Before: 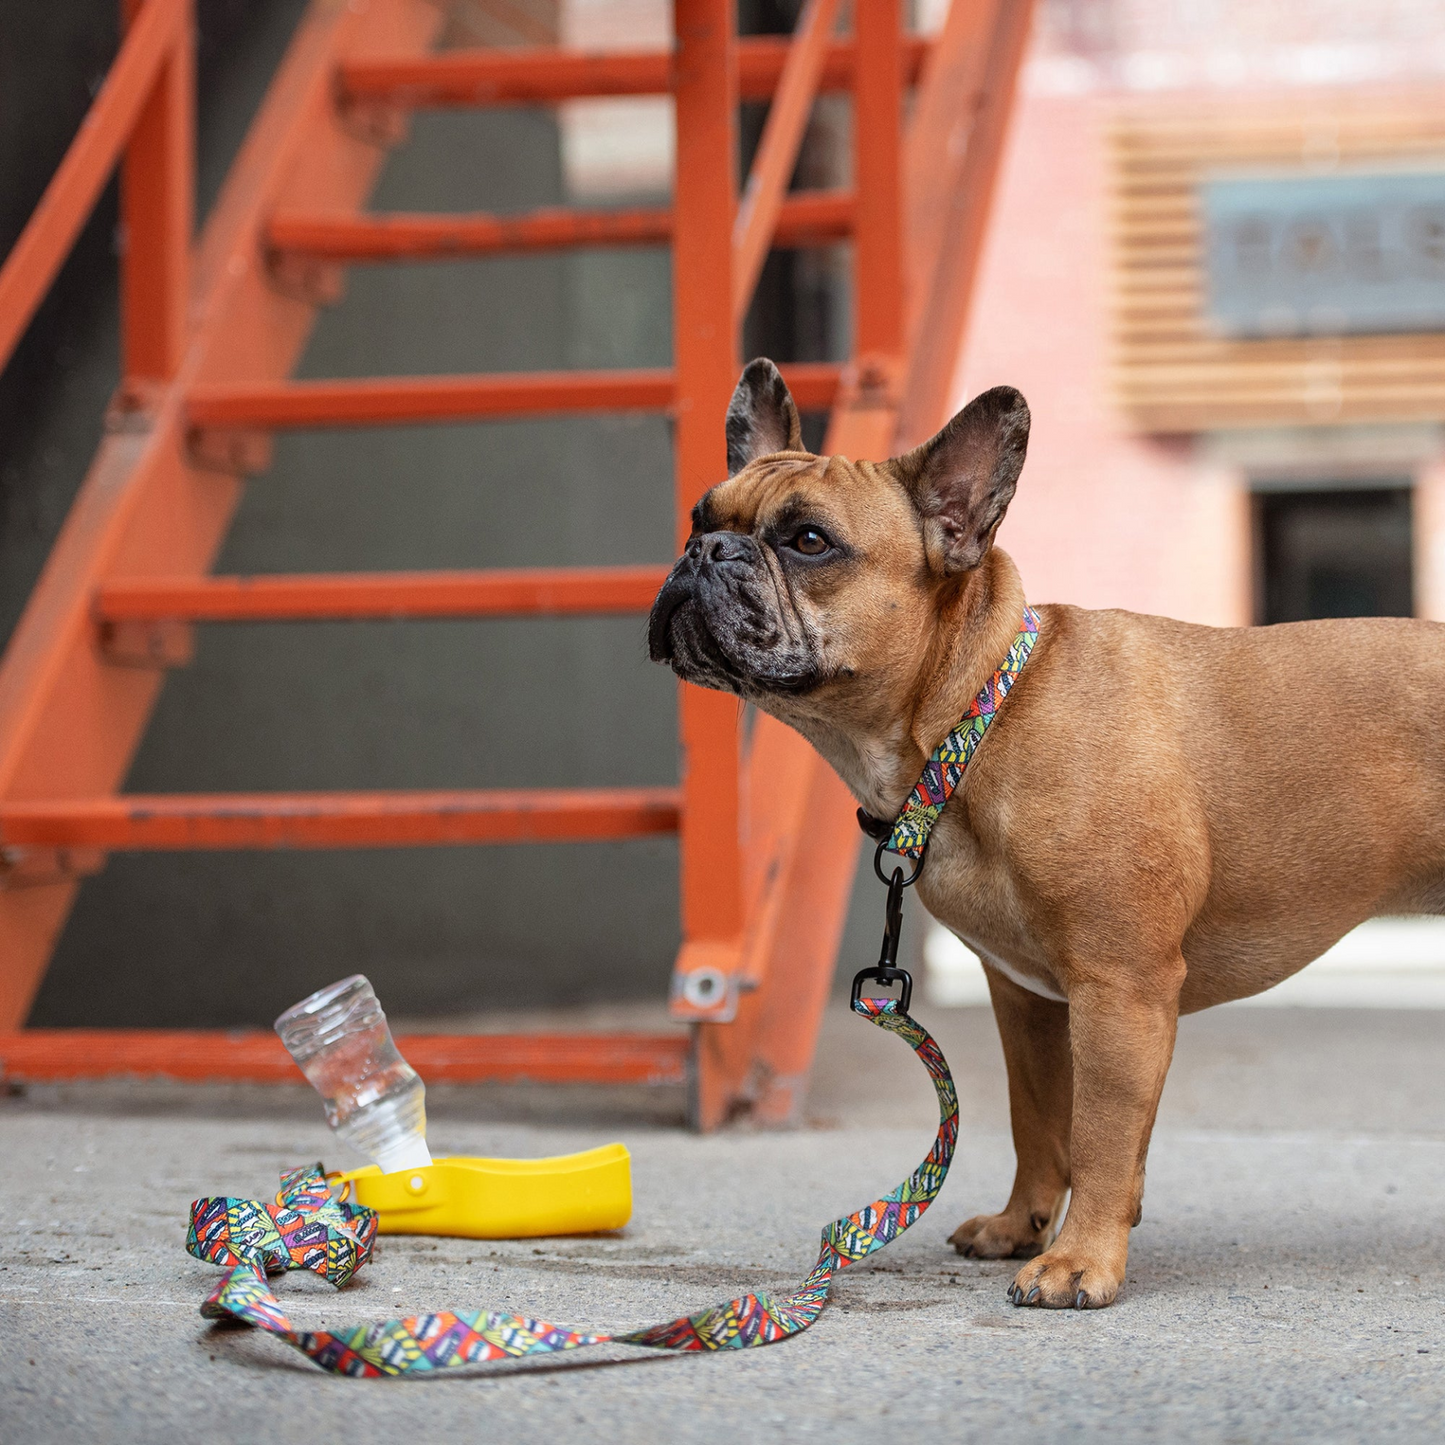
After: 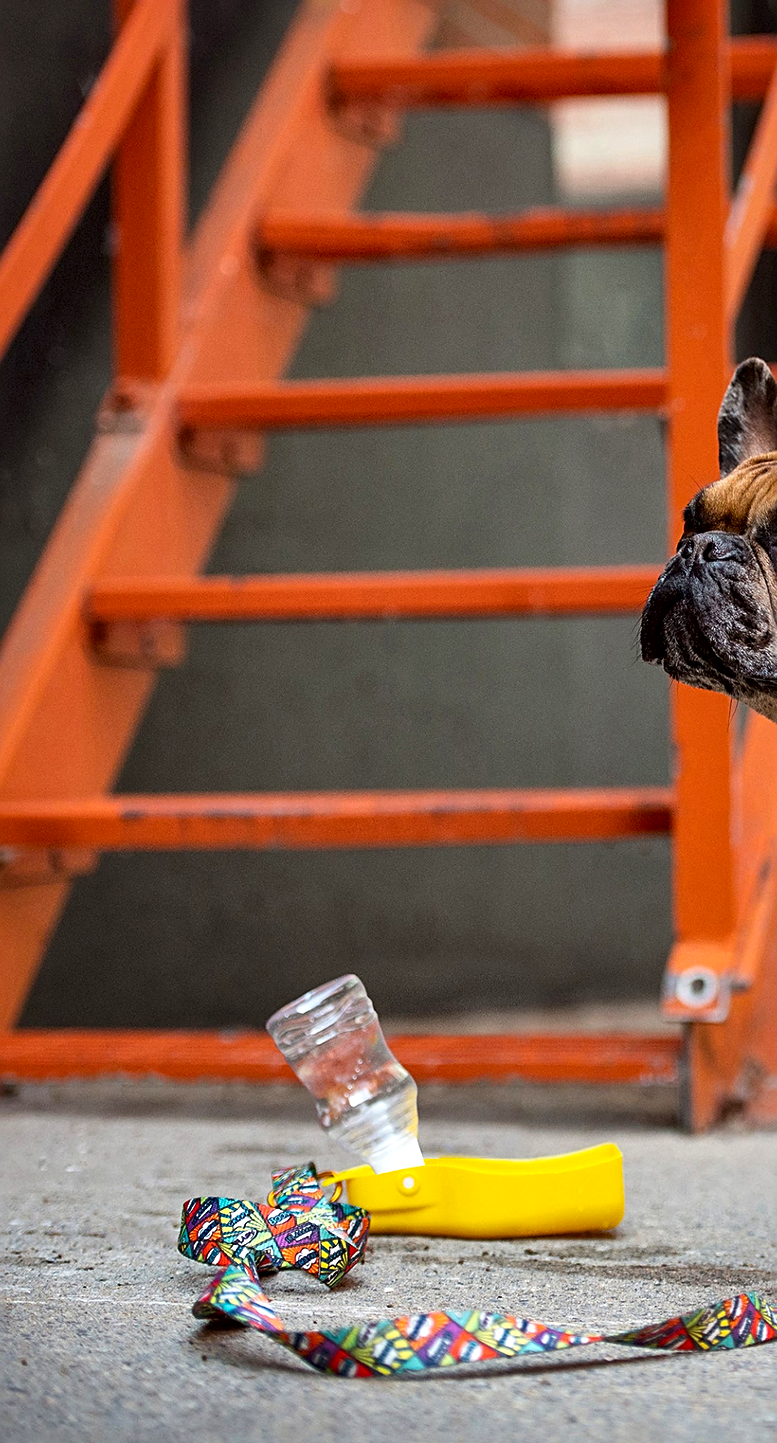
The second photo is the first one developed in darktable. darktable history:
sharpen: on, module defaults
color balance rgb: perceptual saturation grading › global saturation 20%, global vibrance 20%
local contrast: mode bilateral grid, contrast 25, coarseness 60, detail 151%, midtone range 0.2
crop: left 0.587%, right 45.588%, bottom 0.086%
exposure: compensate exposure bias true, compensate highlight preservation false
